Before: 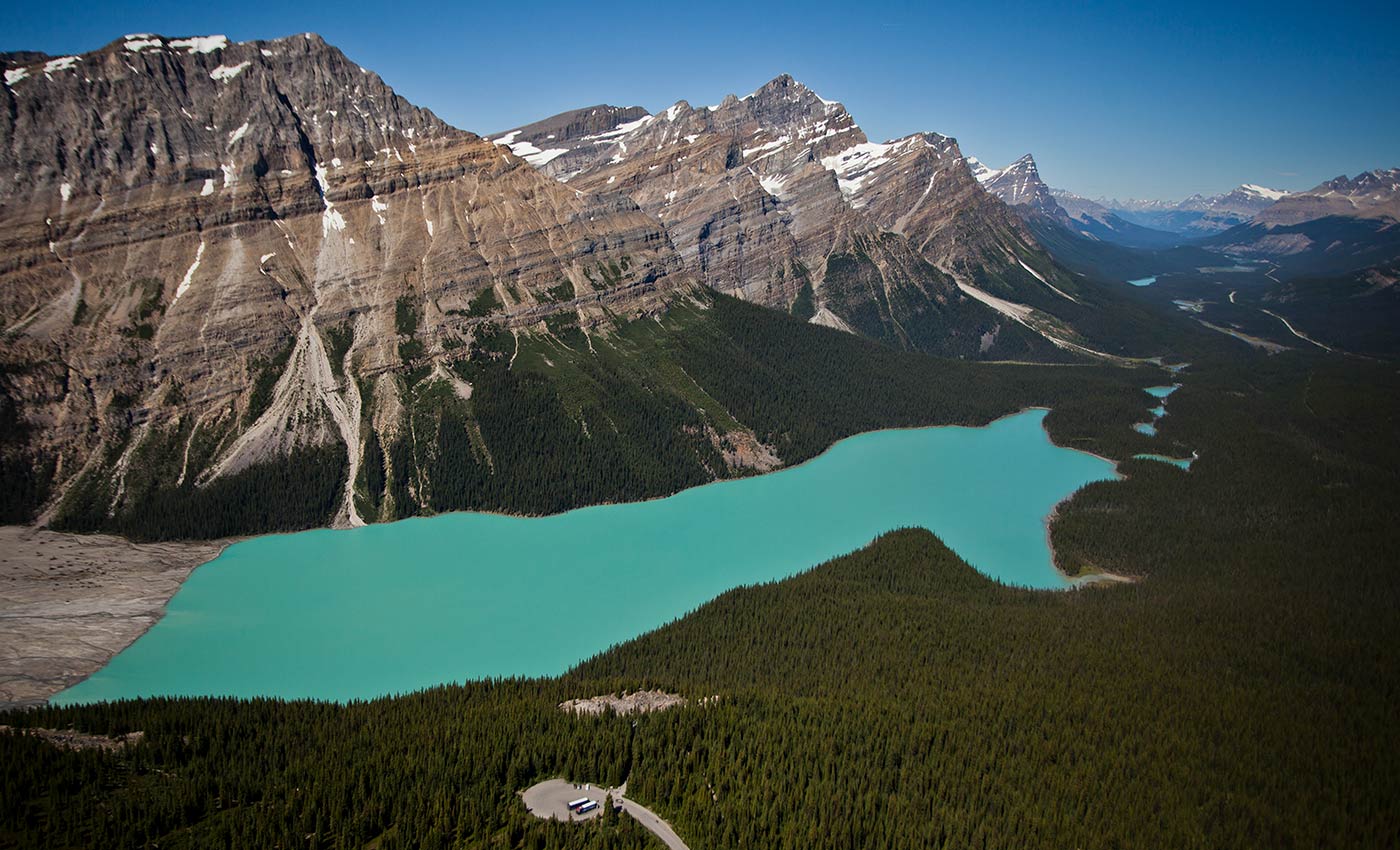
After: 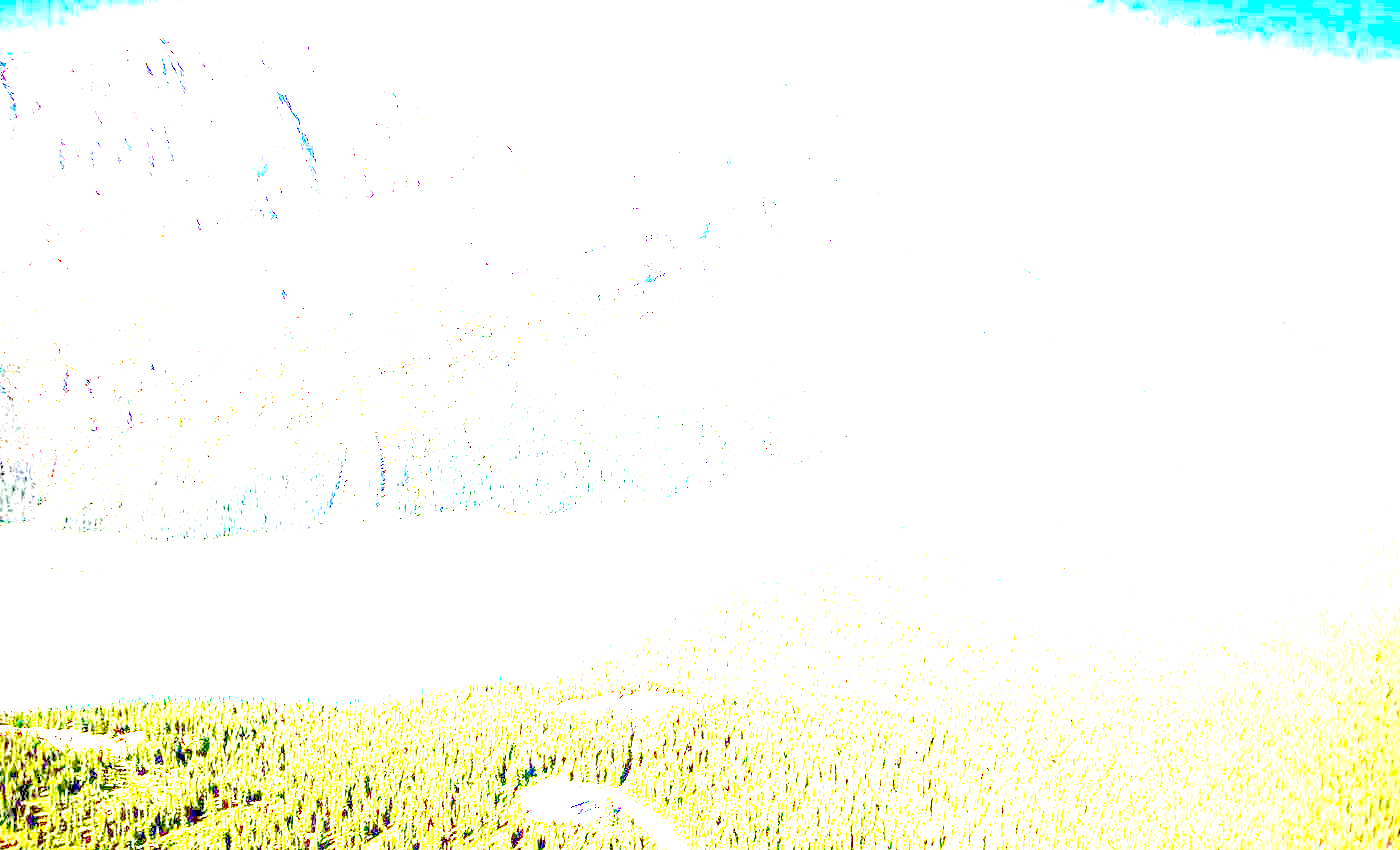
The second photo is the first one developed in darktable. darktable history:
exposure: exposure 7.921 EV, compensate exposure bias true, compensate highlight preservation false
